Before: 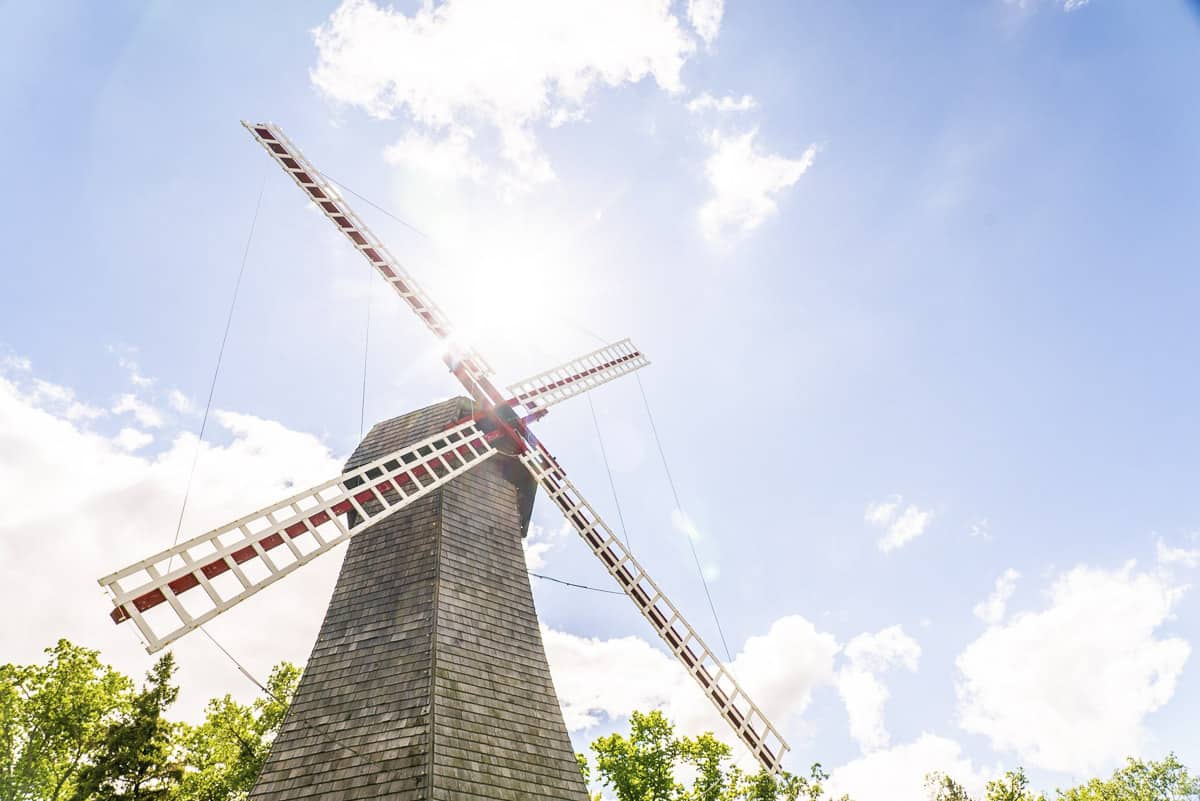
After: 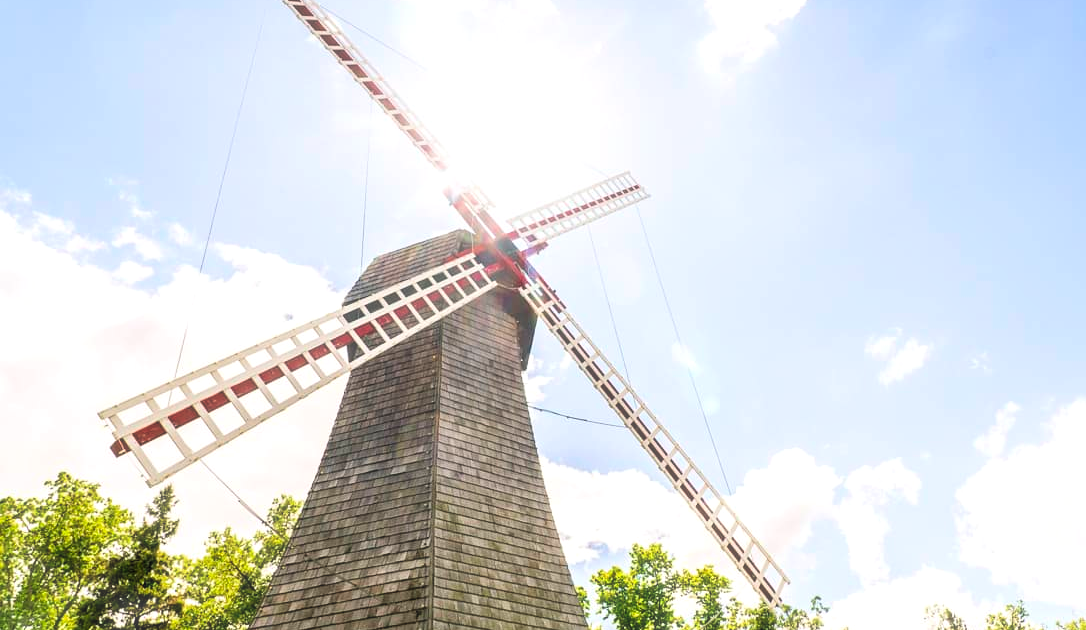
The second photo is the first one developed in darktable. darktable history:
haze removal: strength -0.1, adaptive false
levels: levels [0.073, 0.497, 0.972]
crop: top 20.916%, right 9.437%, bottom 0.316%
contrast brightness saturation: contrast 0.08, saturation 0.2
